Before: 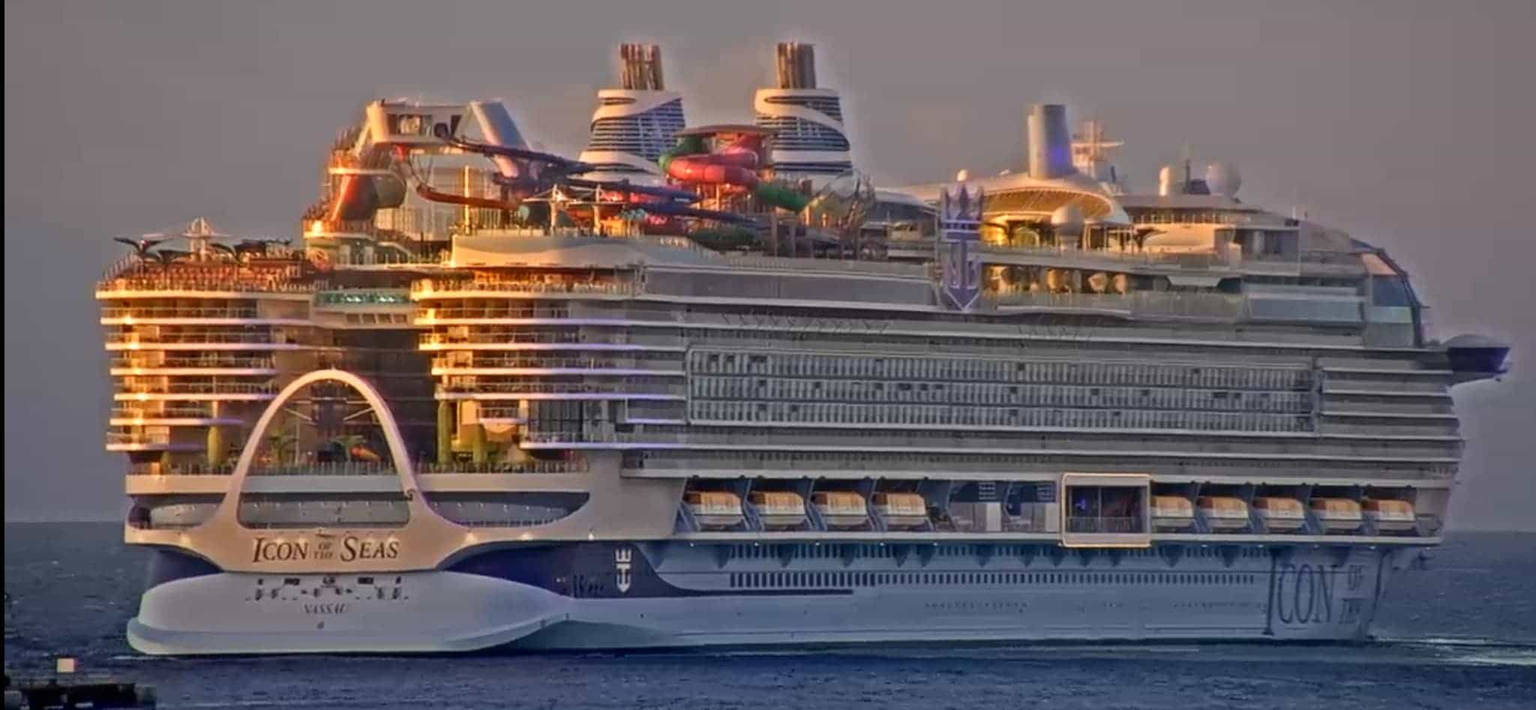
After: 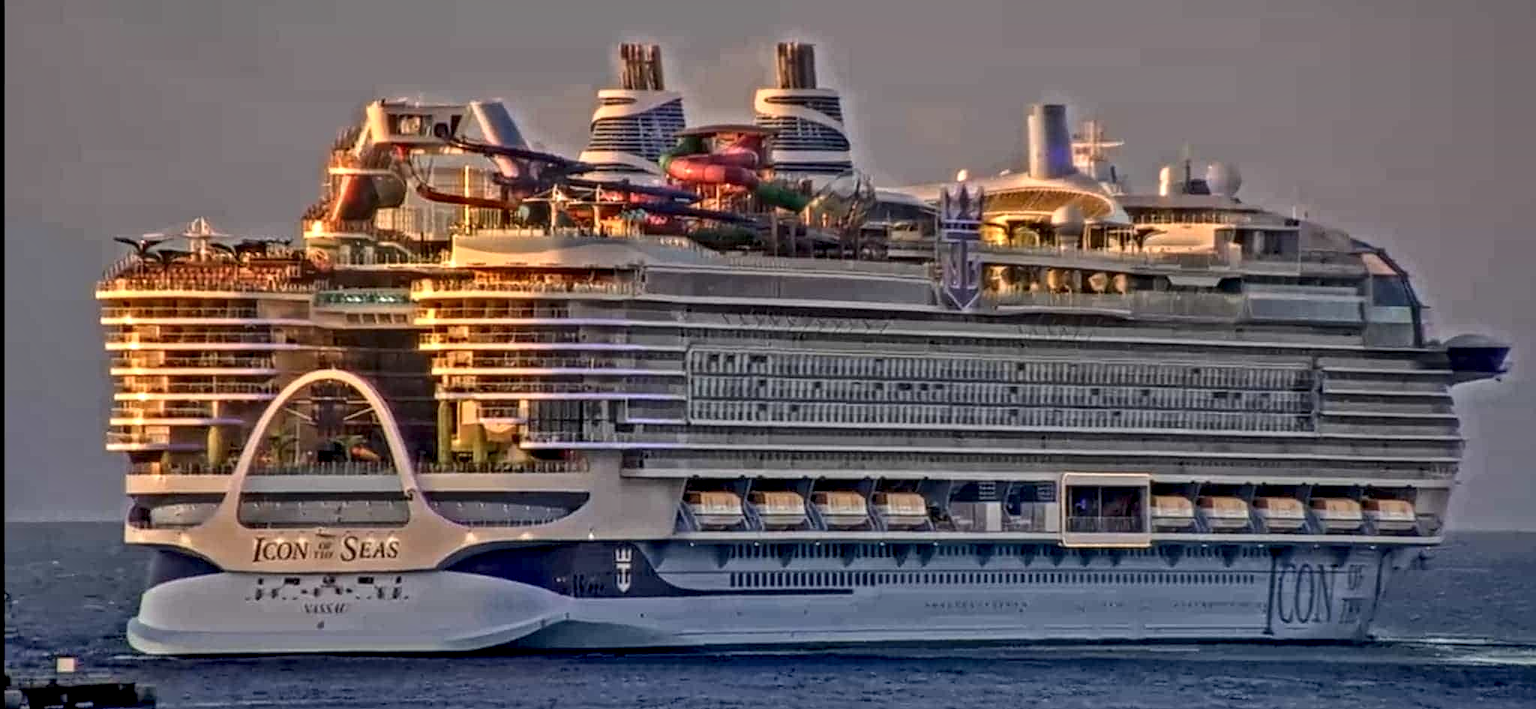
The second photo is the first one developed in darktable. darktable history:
base curve: curves: ch0 [(0, 0) (0.74, 0.67) (1, 1)], preserve colors none
shadows and highlights: on, module defaults
local contrast: highlights 18%, detail 186%
